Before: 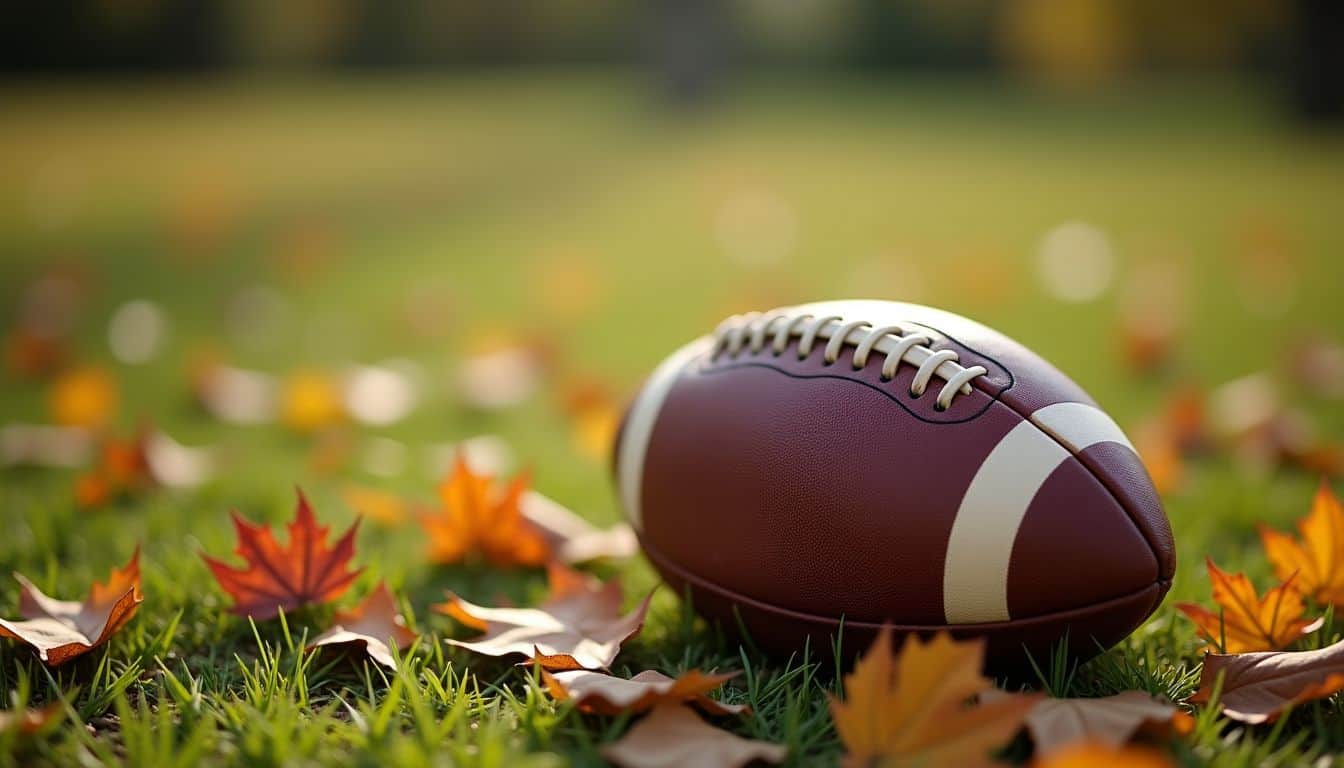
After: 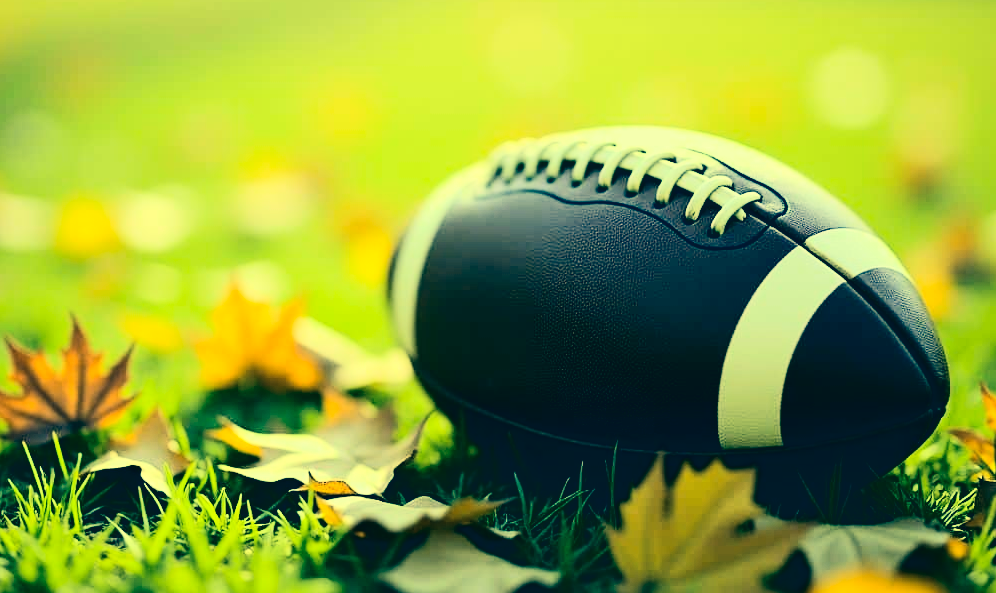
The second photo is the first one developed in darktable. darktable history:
color correction: highlights a* -16.17, highlights b* 39.81, shadows a* -39.48, shadows b* -26.2
crop: left 16.876%, top 22.726%, right 8.983%
tone curve: curves: ch0 [(0, 0) (0.16, 0.055) (0.506, 0.762) (1, 1.024)], color space Lab, independent channels, preserve colors none
